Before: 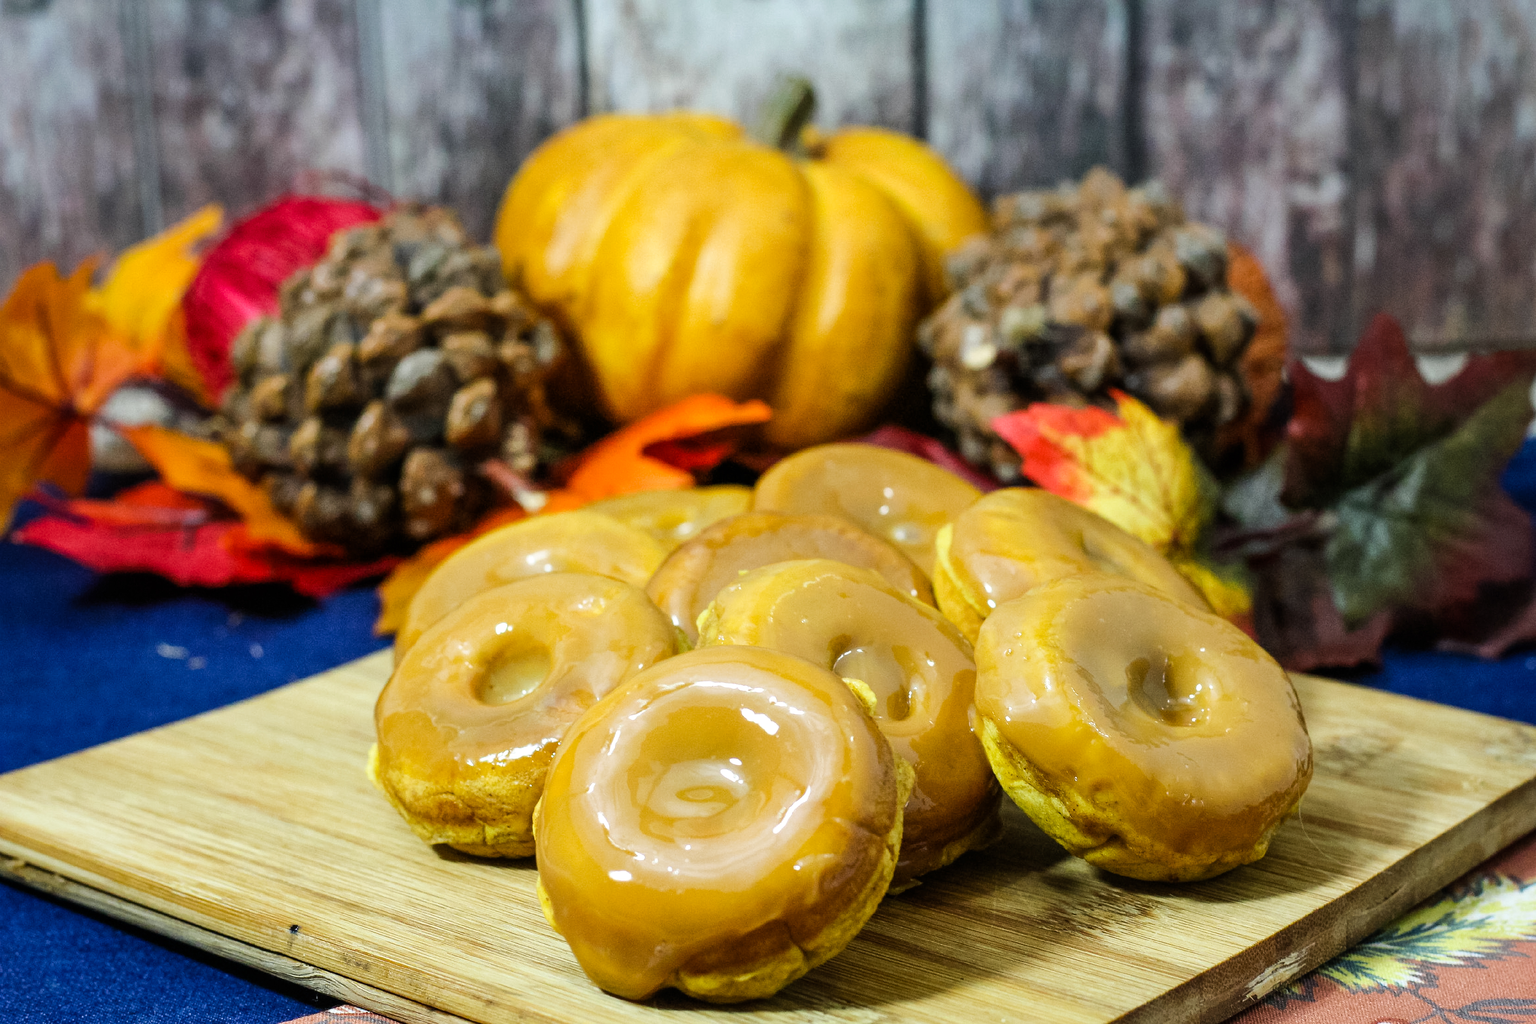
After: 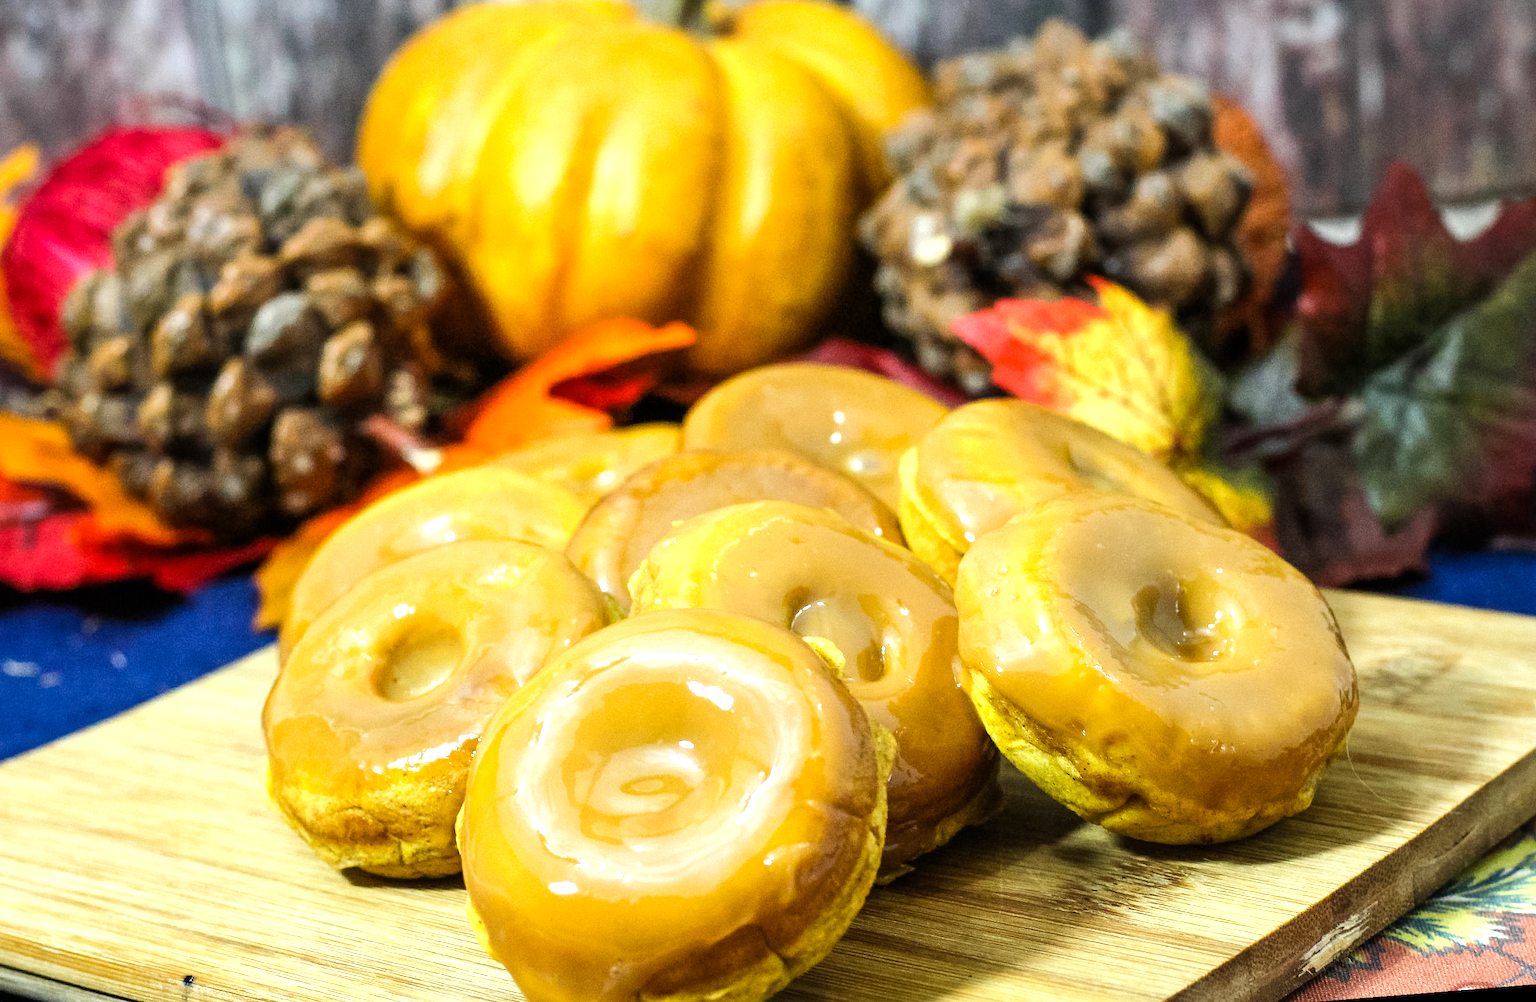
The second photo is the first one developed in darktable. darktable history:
crop and rotate: left 8.262%, top 9.226%
exposure: exposure 0.6 EV, compensate highlight preservation false
rotate and perspective: rotation -4.57°, crop left 0.054, crop right 0.944, crop top 0.087, crop bottom 0.914
